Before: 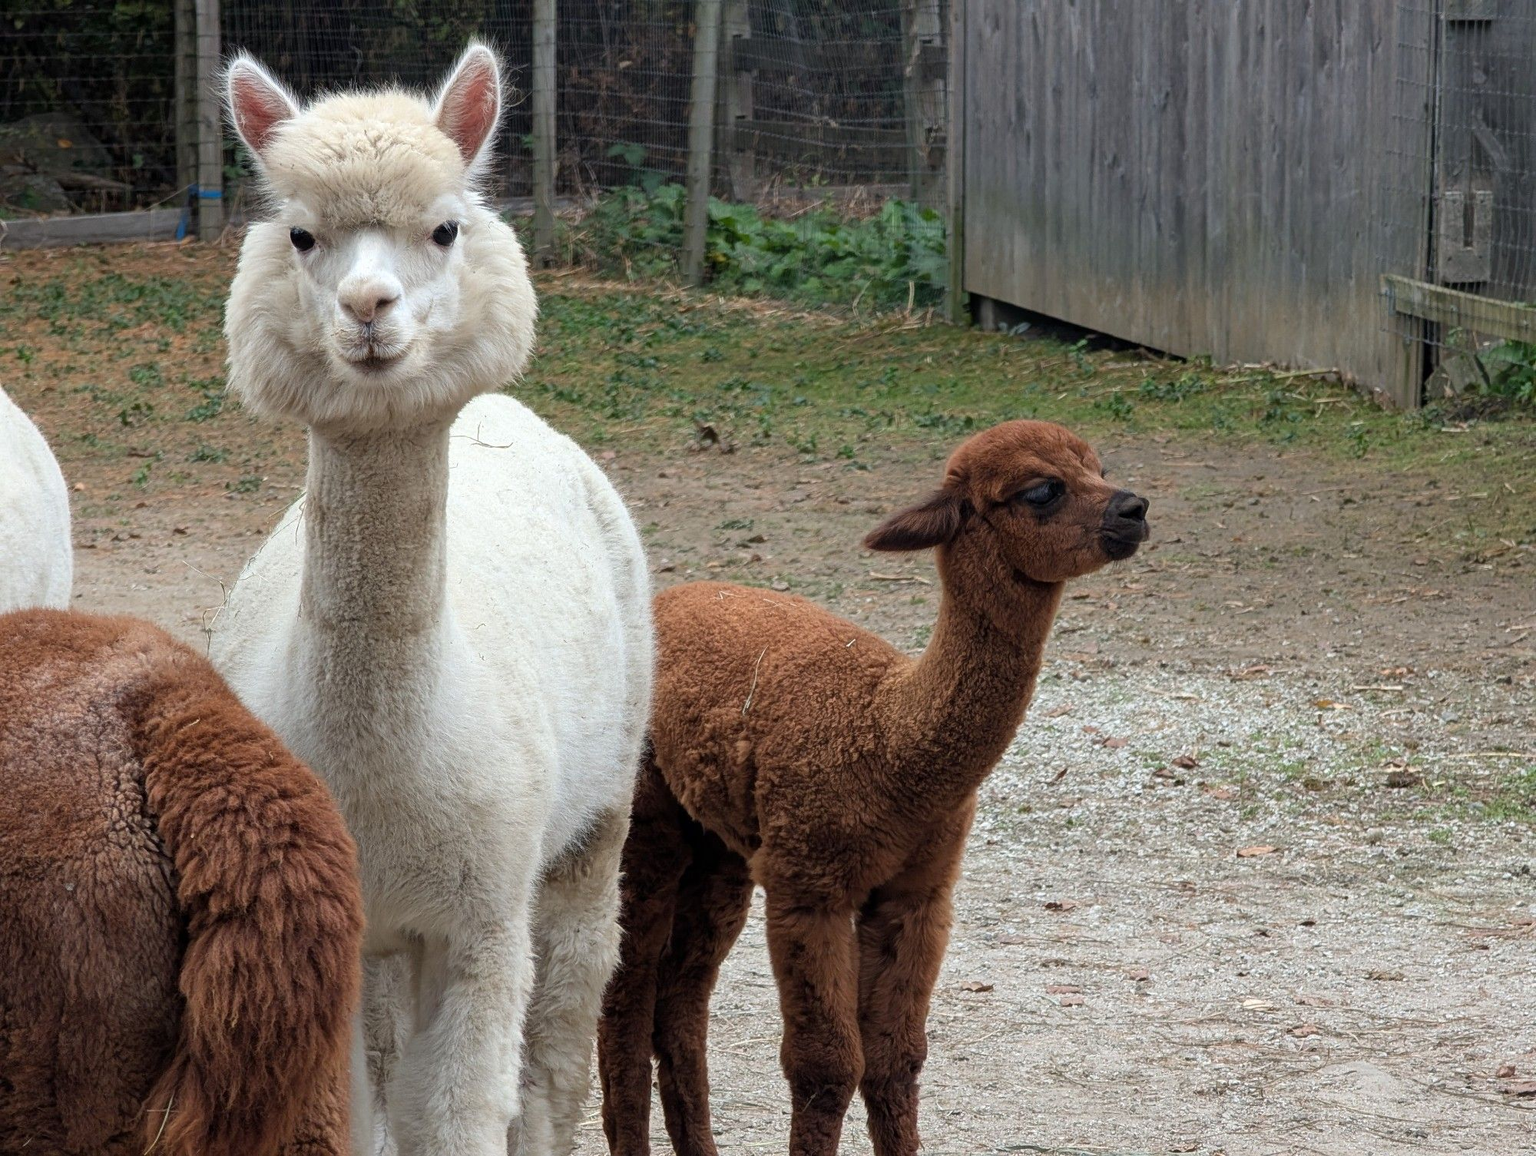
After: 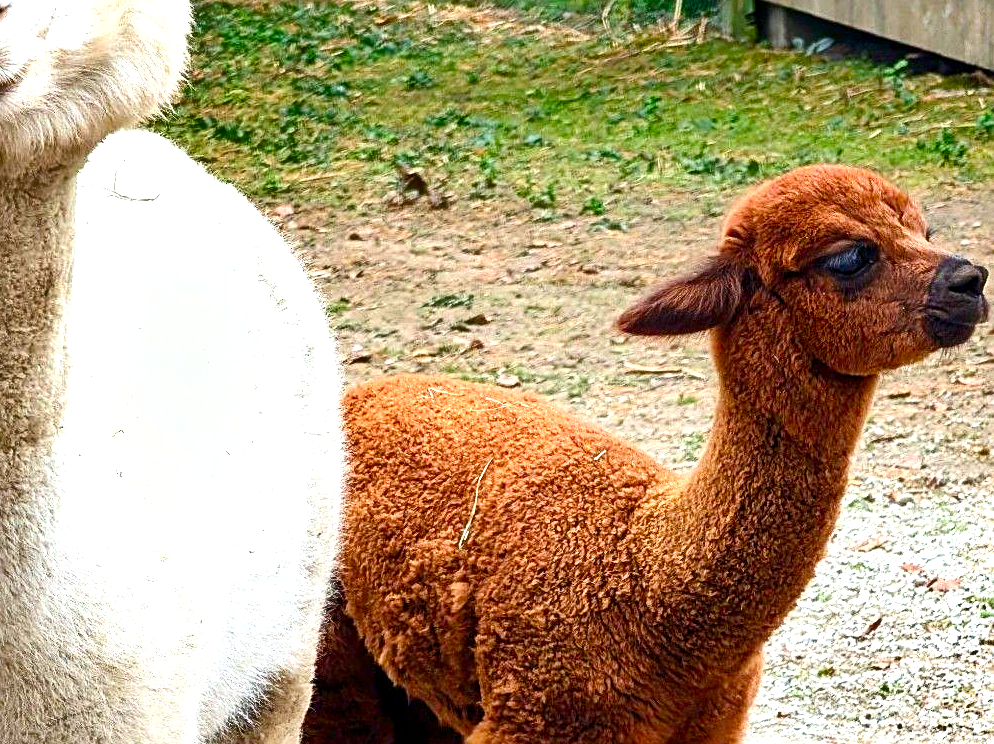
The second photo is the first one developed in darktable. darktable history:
local contrast: highlights 106%, shadows 98%, detail 119%, midtone range 0.2
color balance rgb: perceptual saturation grading › global saturation 20%, perceptual saturation grading › highlights -13.979%, perceptual saturation grading › shadows 49.569%, global vibrance 15.252%
shadows and highlights: low approximation 0.01, soften with gaussian
crop: left 25.407%, top 25.399%, right 24.868%, bottom 25.166%
sharpen: on, module defaults
contrast brightness saturation: contrast 0.18, saturation 0.298
exposure: black level correction 0, exposure 1.103 EV, compensate highlight preservation false
